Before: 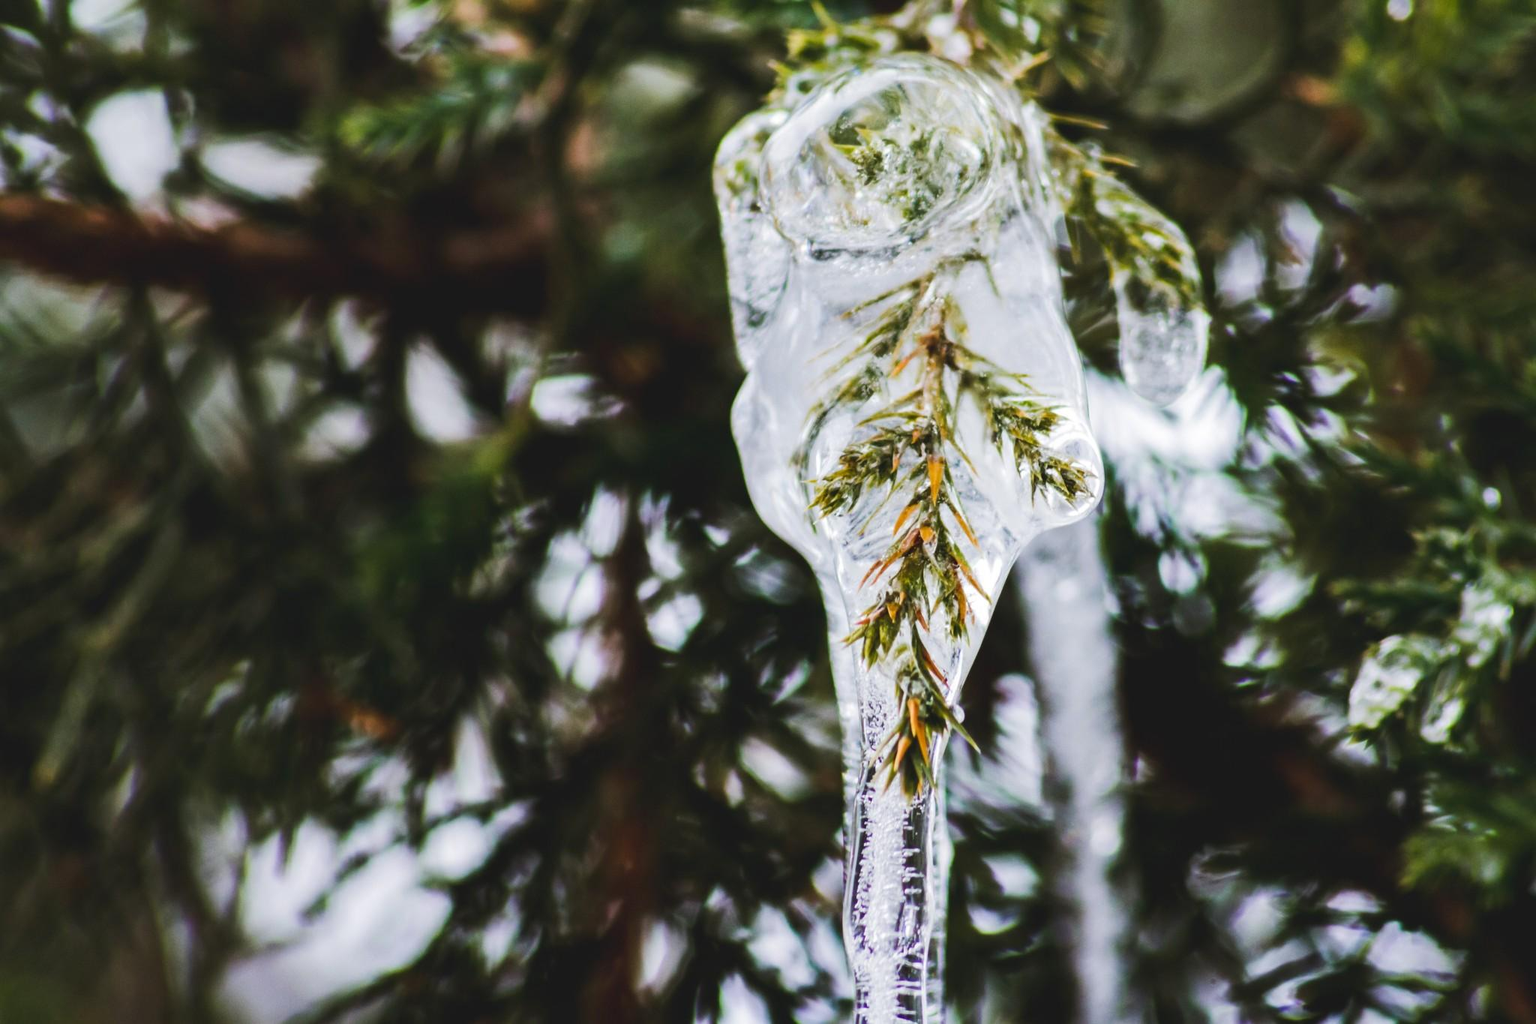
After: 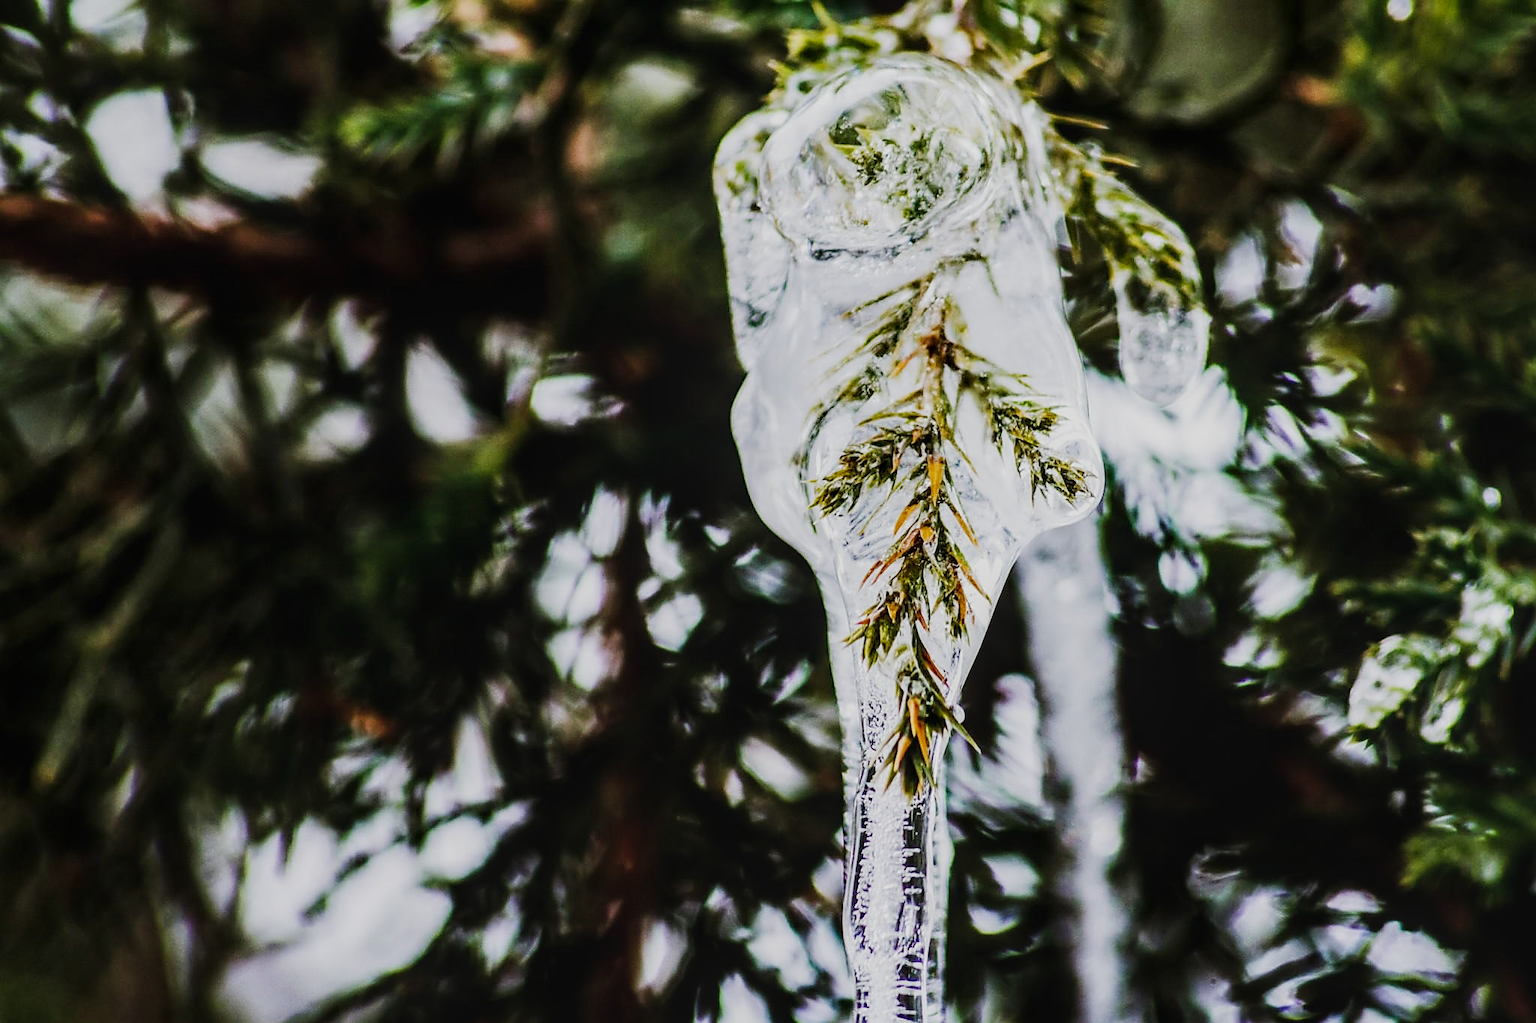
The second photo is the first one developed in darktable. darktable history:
sigmoid: contrast 1.6, skew -0.2, preserve hue 0%, red attenuation 0.1, red rotation 0.035, green attenuation 0.1, green rotation -0.017, blue attenuation 0.15, blue rotation -0.052, base primaries Rec2020
local contrast: on, module defaults
sharpen: radius 1.4, amount 1.25, threshold 0.7
